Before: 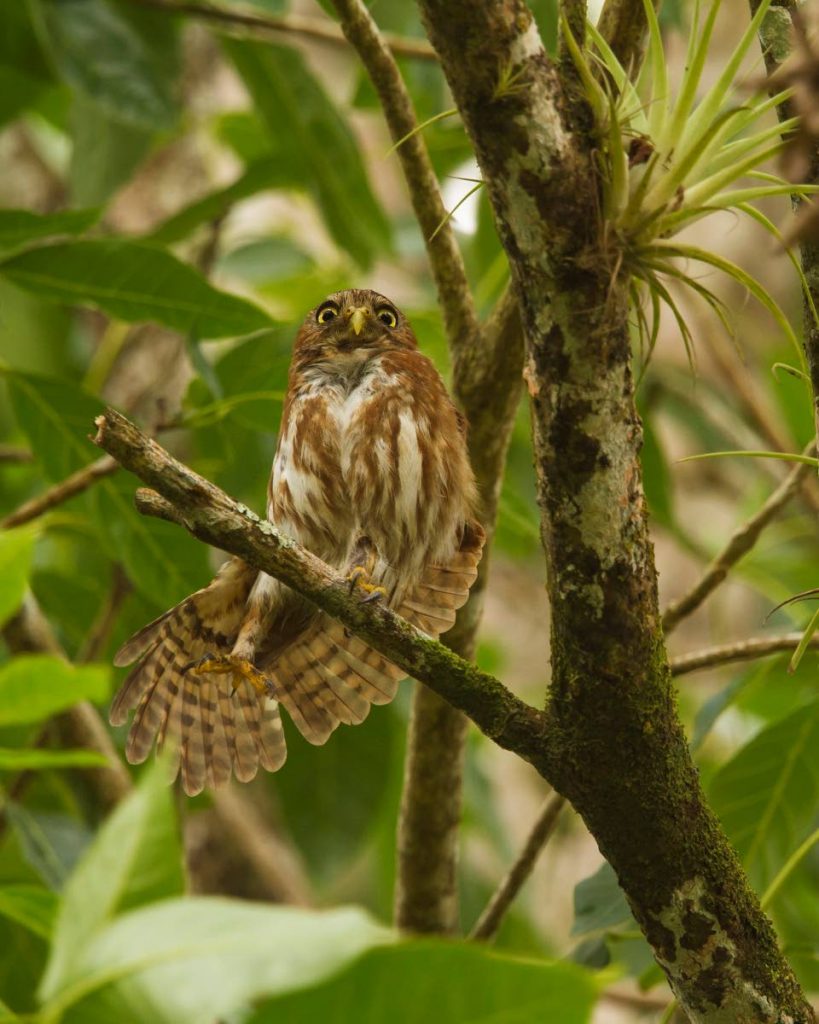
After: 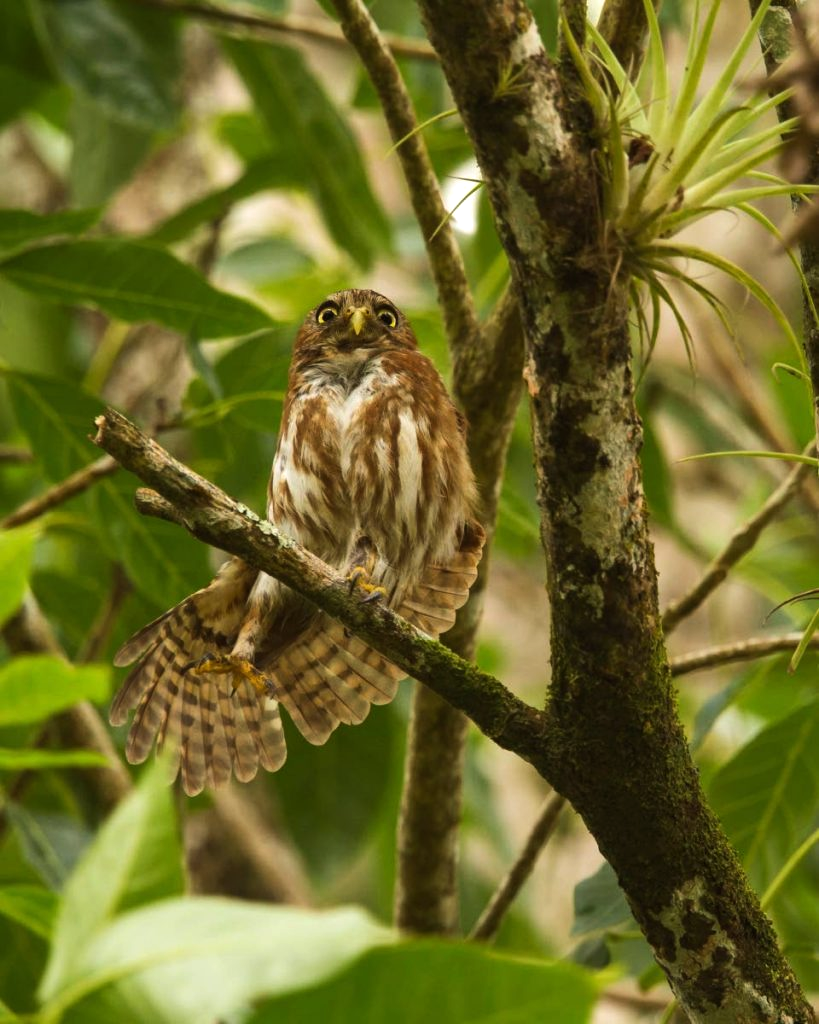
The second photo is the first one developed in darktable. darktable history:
tone equalizer: -8 EV -0.451 EV, -7 EV -0.393 EV, -6 EV -0.336 EV, -5 EV -0.242 EV, -3 EV 0.211 EV, -2 EV 0.324 EV, -1 EV 0.373 EV, +0 EV 0.428 EV, edges refinement/feathering 500, mask exposure compensation -1.57 EV, preserve details no
